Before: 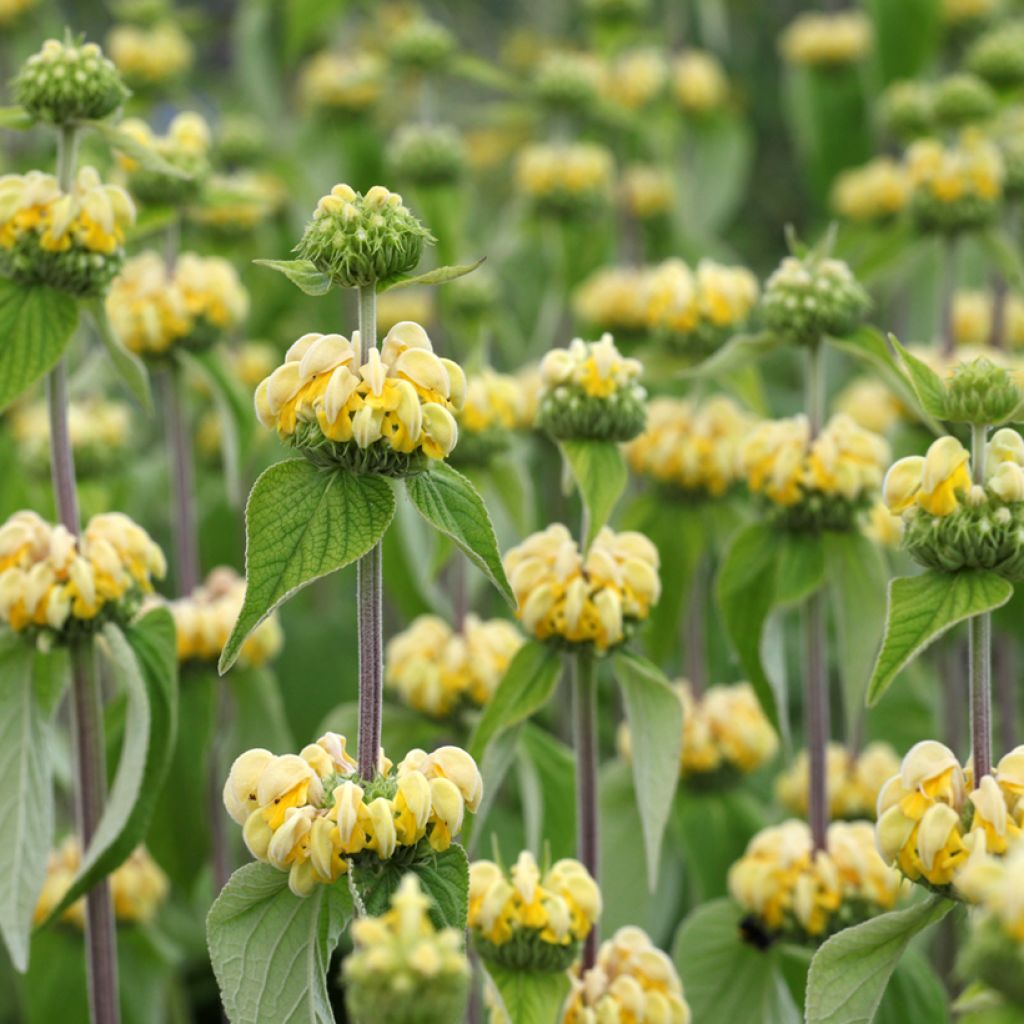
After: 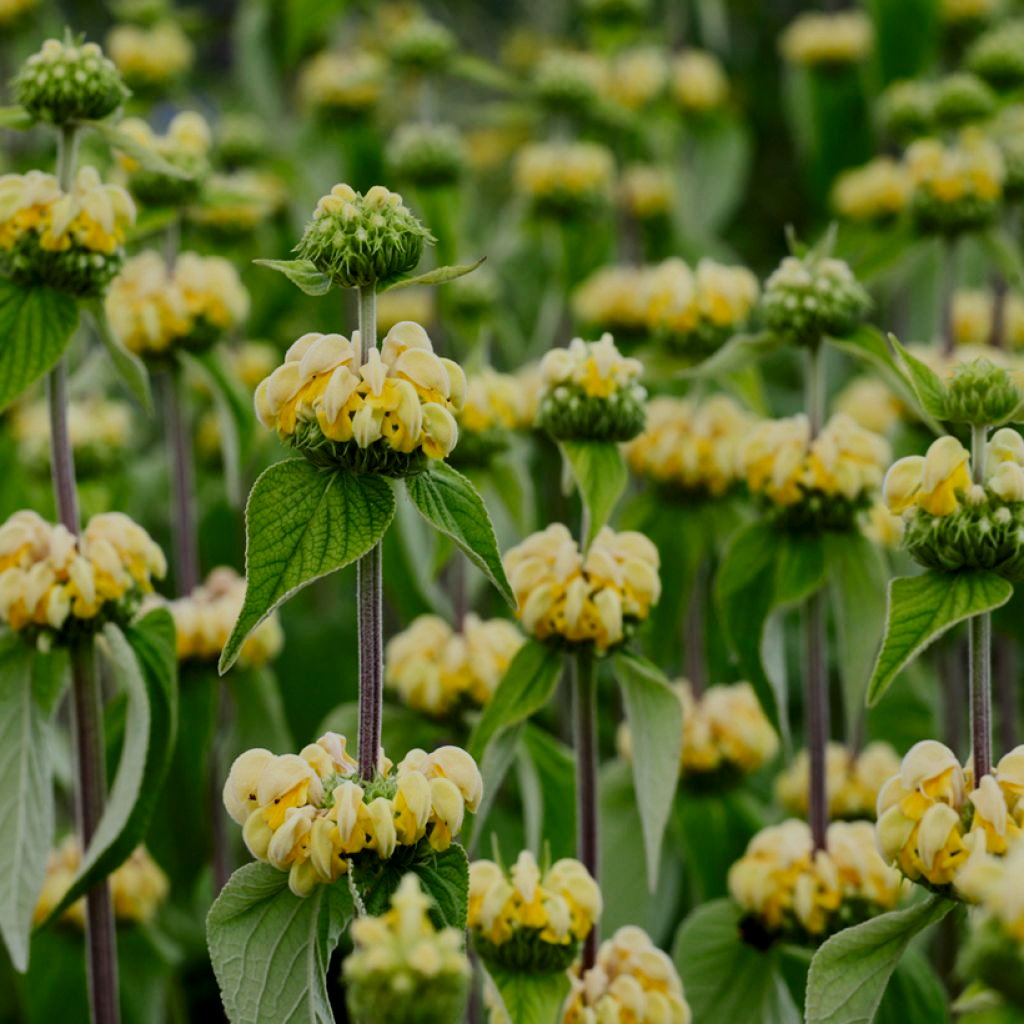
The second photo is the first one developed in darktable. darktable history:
filmic rgb: middle gray luminance 29.73%, black relative exposure -8.9 EV, white relative exposure 6.99 EV, target black luminance 0%, hardness 2.91, latitude 2.59%, contrast 0.96, highlights saturation mix 6.27%, shadows ↔ highlights balance 11.43%
contrast brightness saturation: contrast 0.193, brightness -0.235, saturation 0.107
